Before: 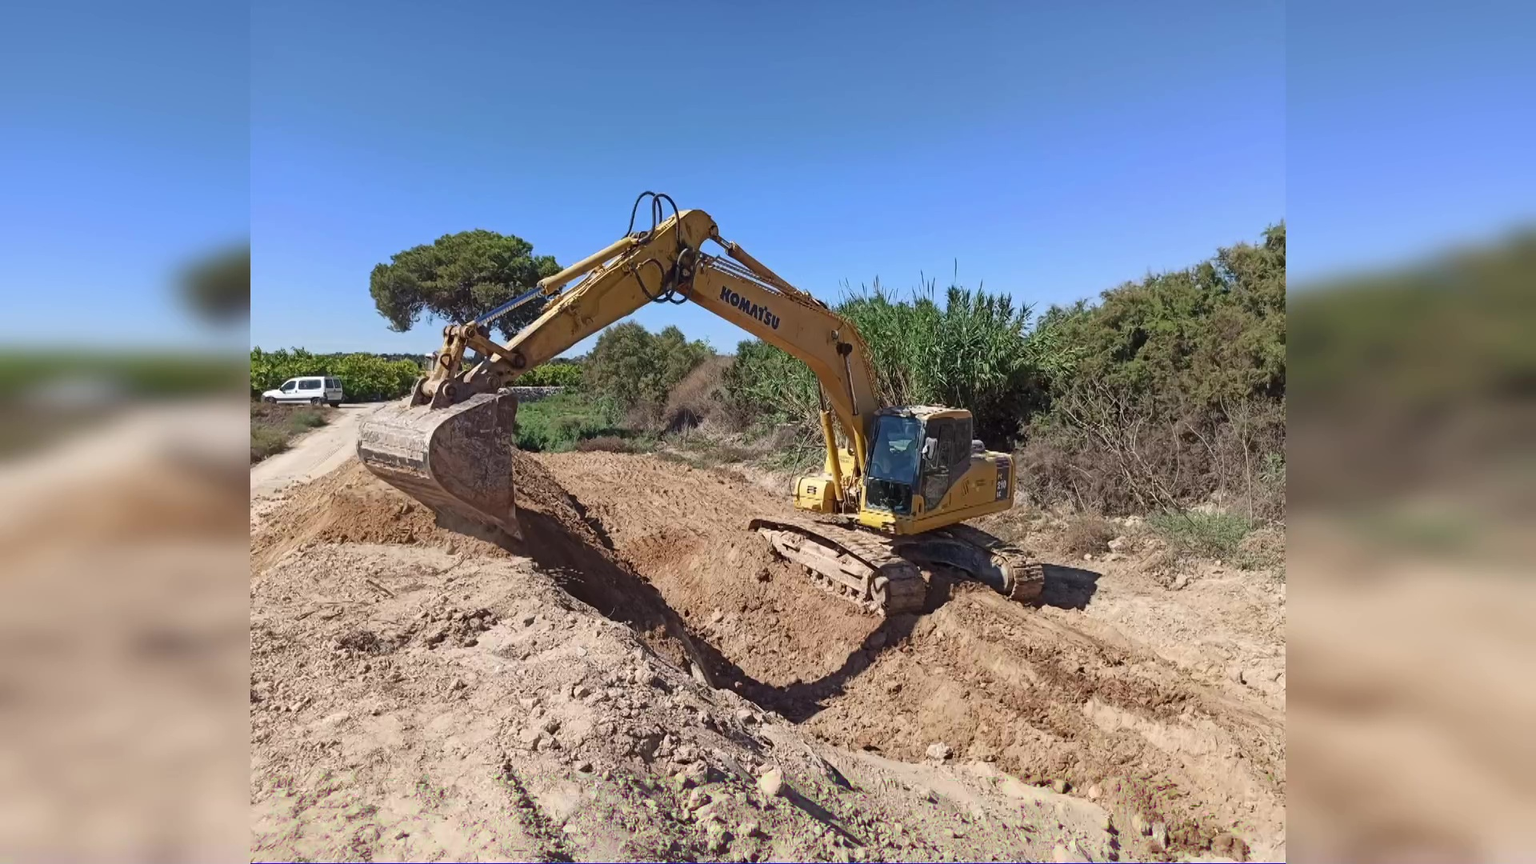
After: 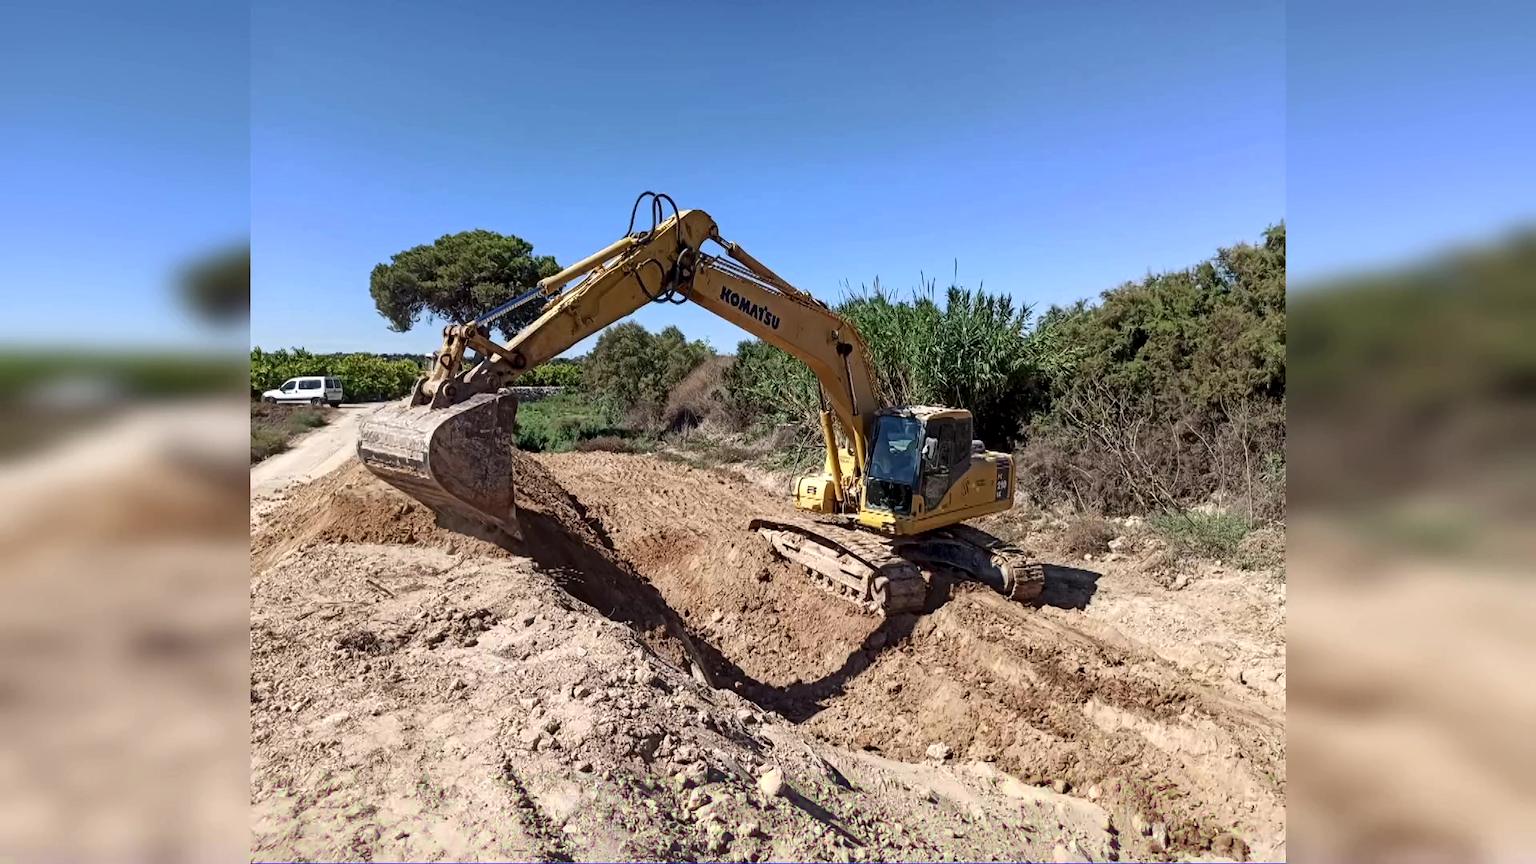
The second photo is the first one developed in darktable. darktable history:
local contrast: detail 135%, midtone range 0.75
